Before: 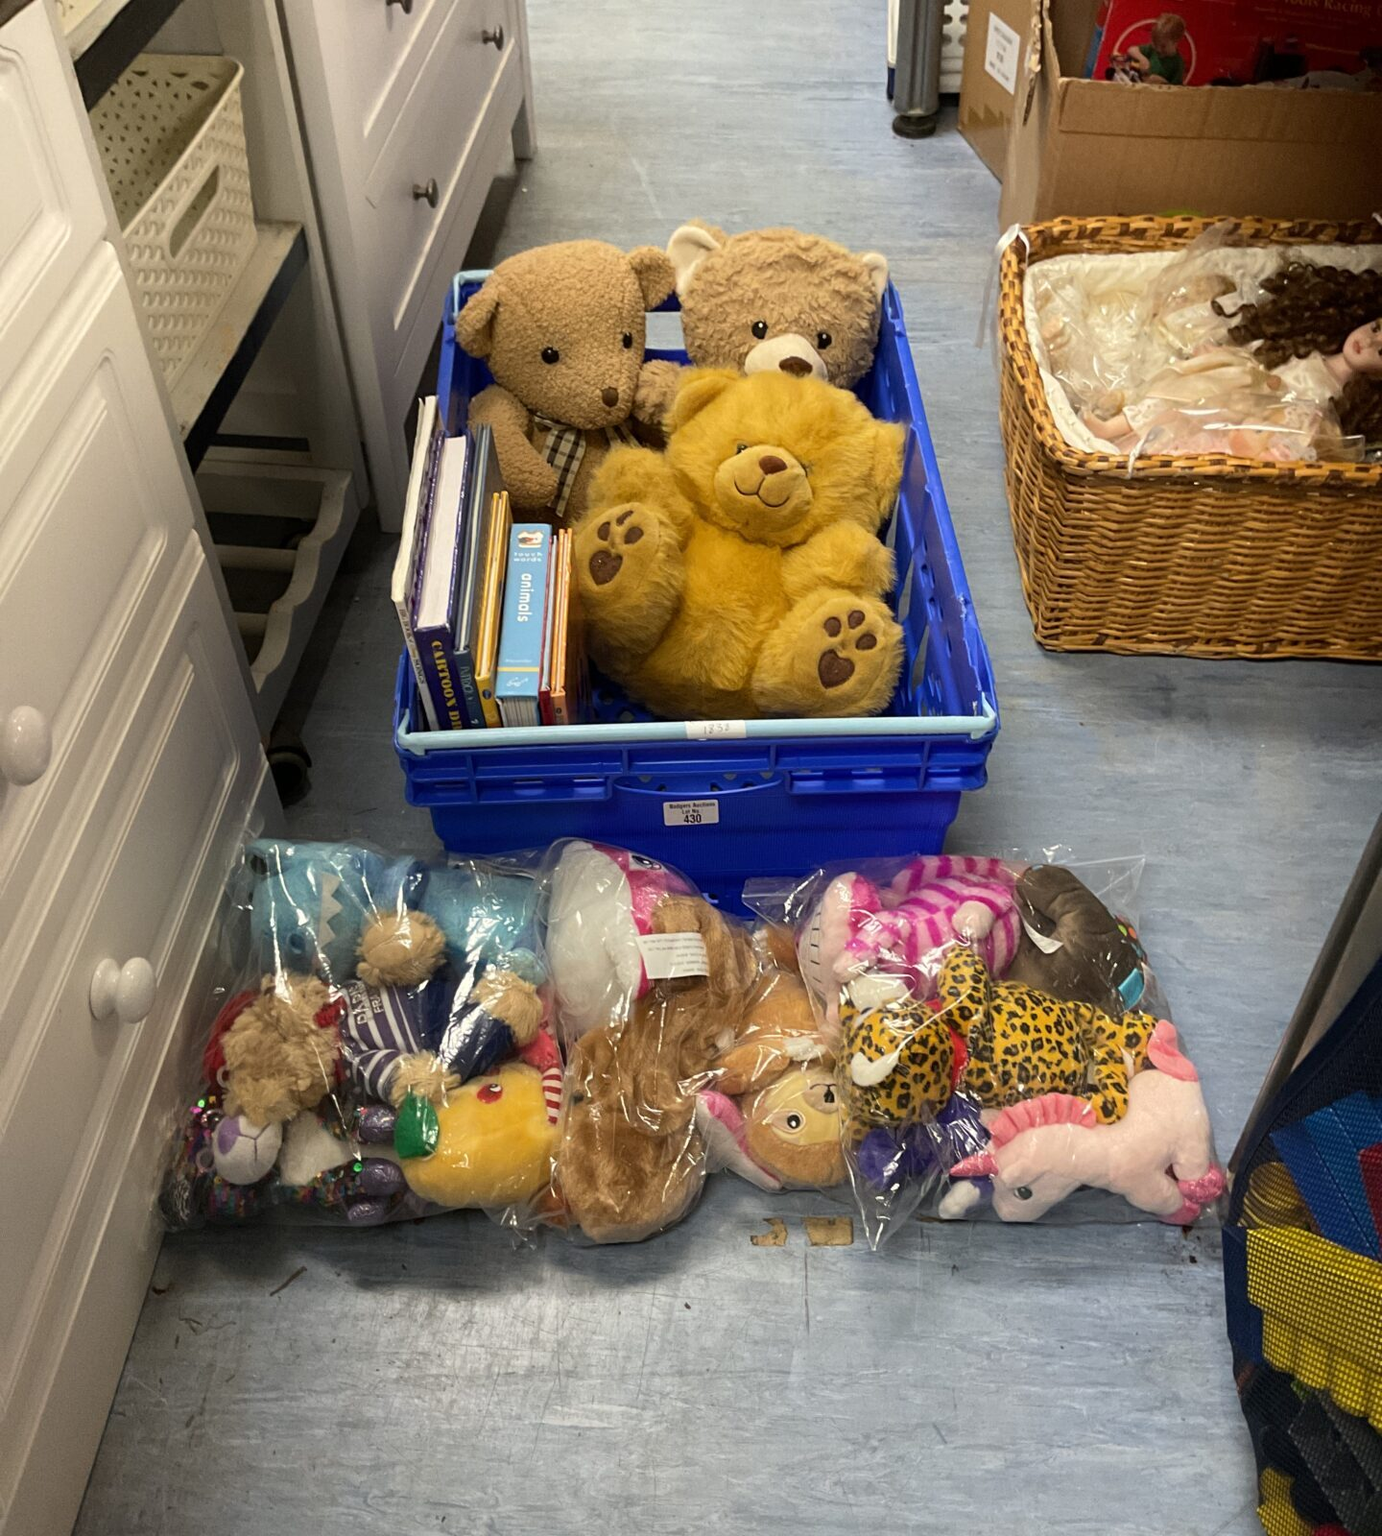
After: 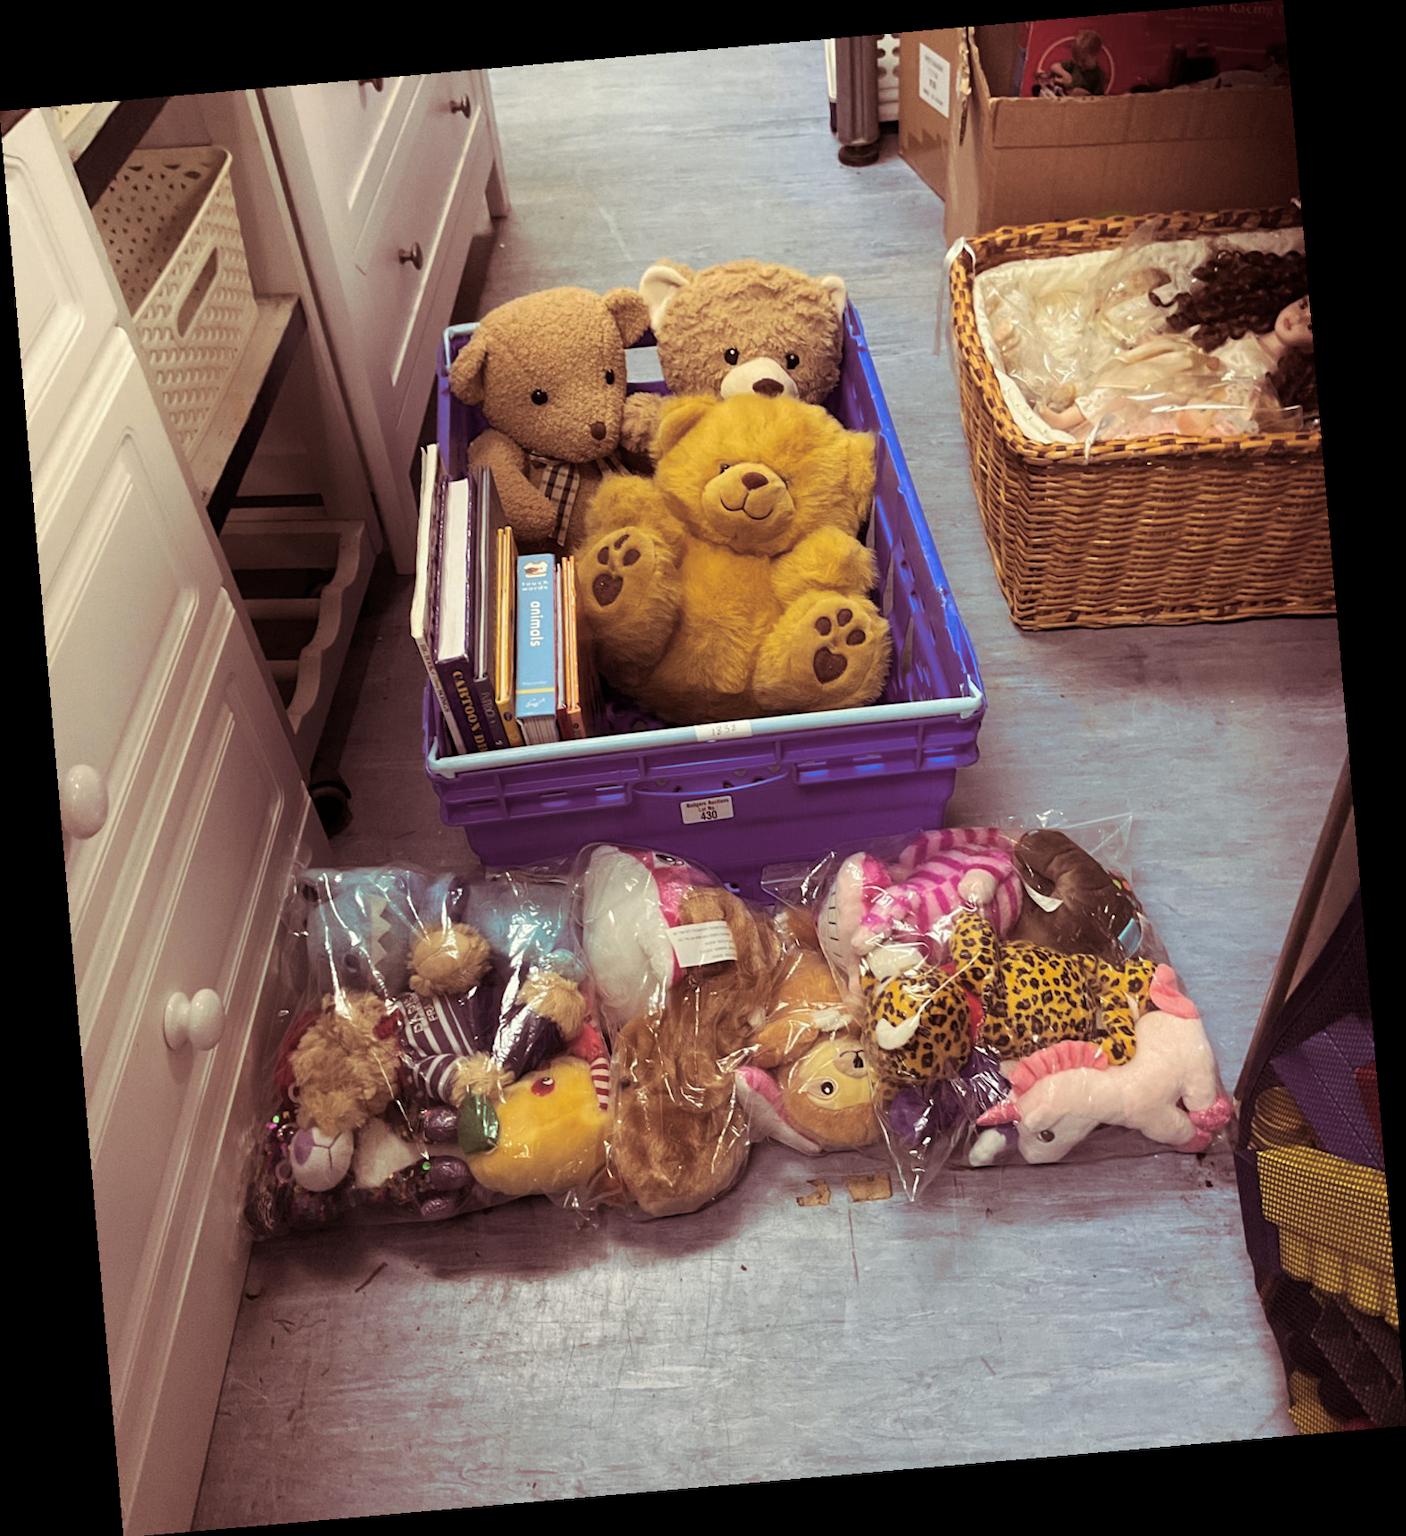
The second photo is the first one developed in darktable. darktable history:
split-toning: on, module defaults
rotate and perspective: rotation -4.98°, automatic cropping off
